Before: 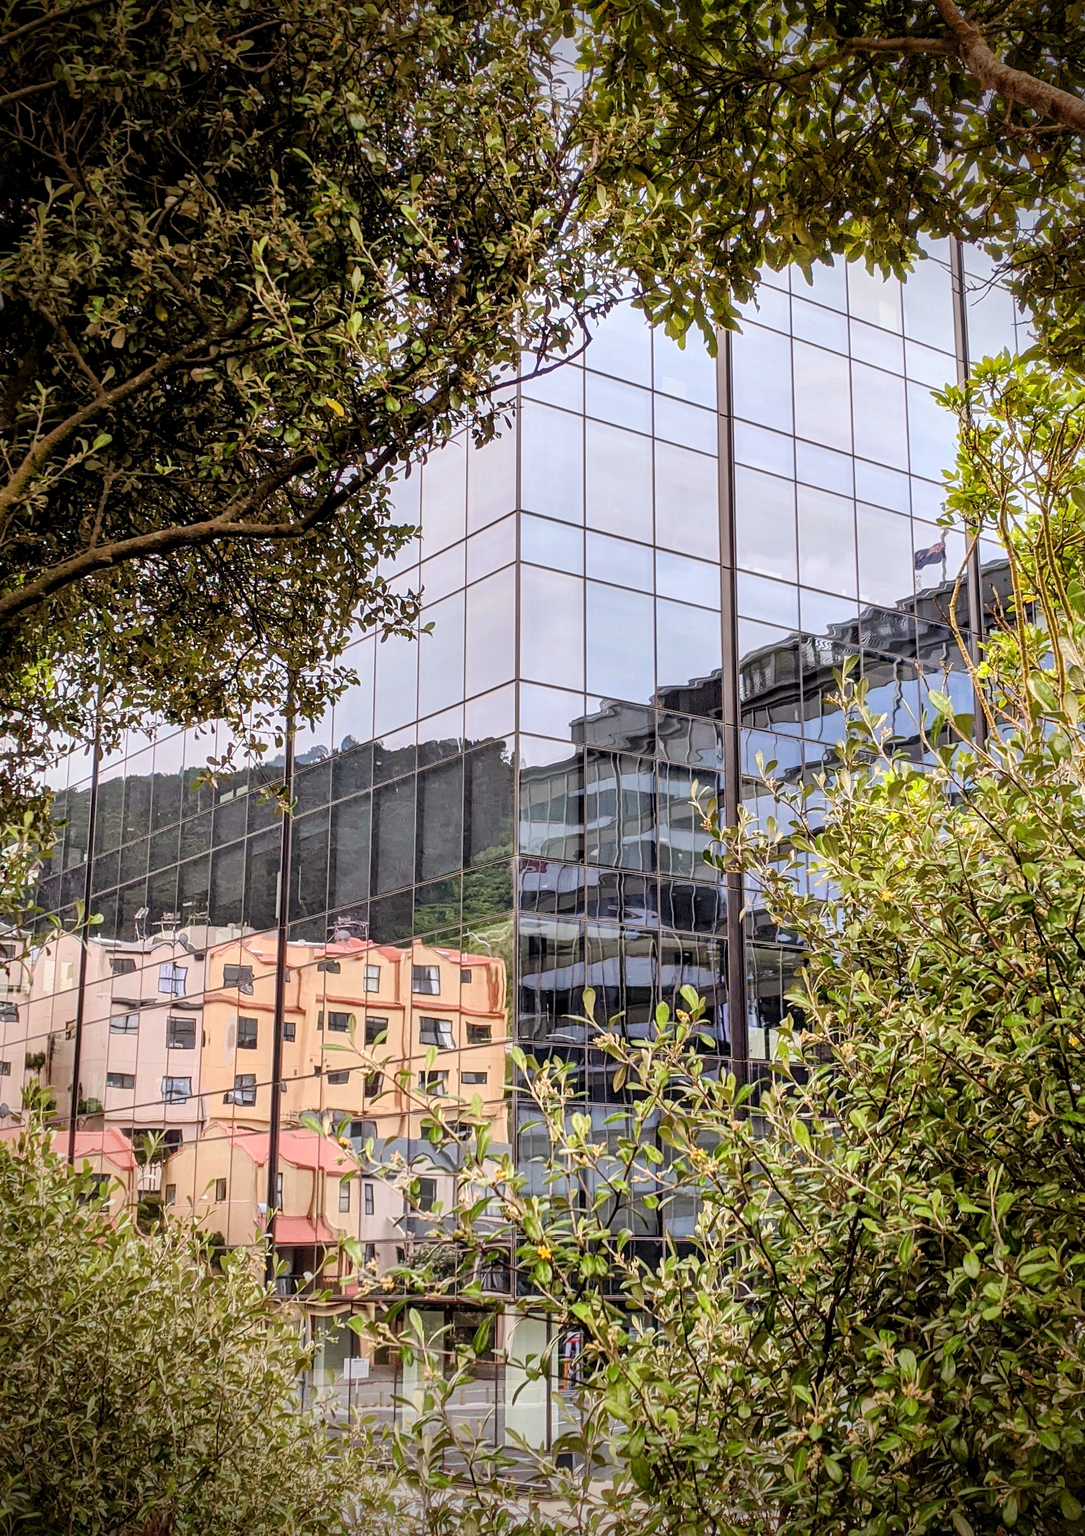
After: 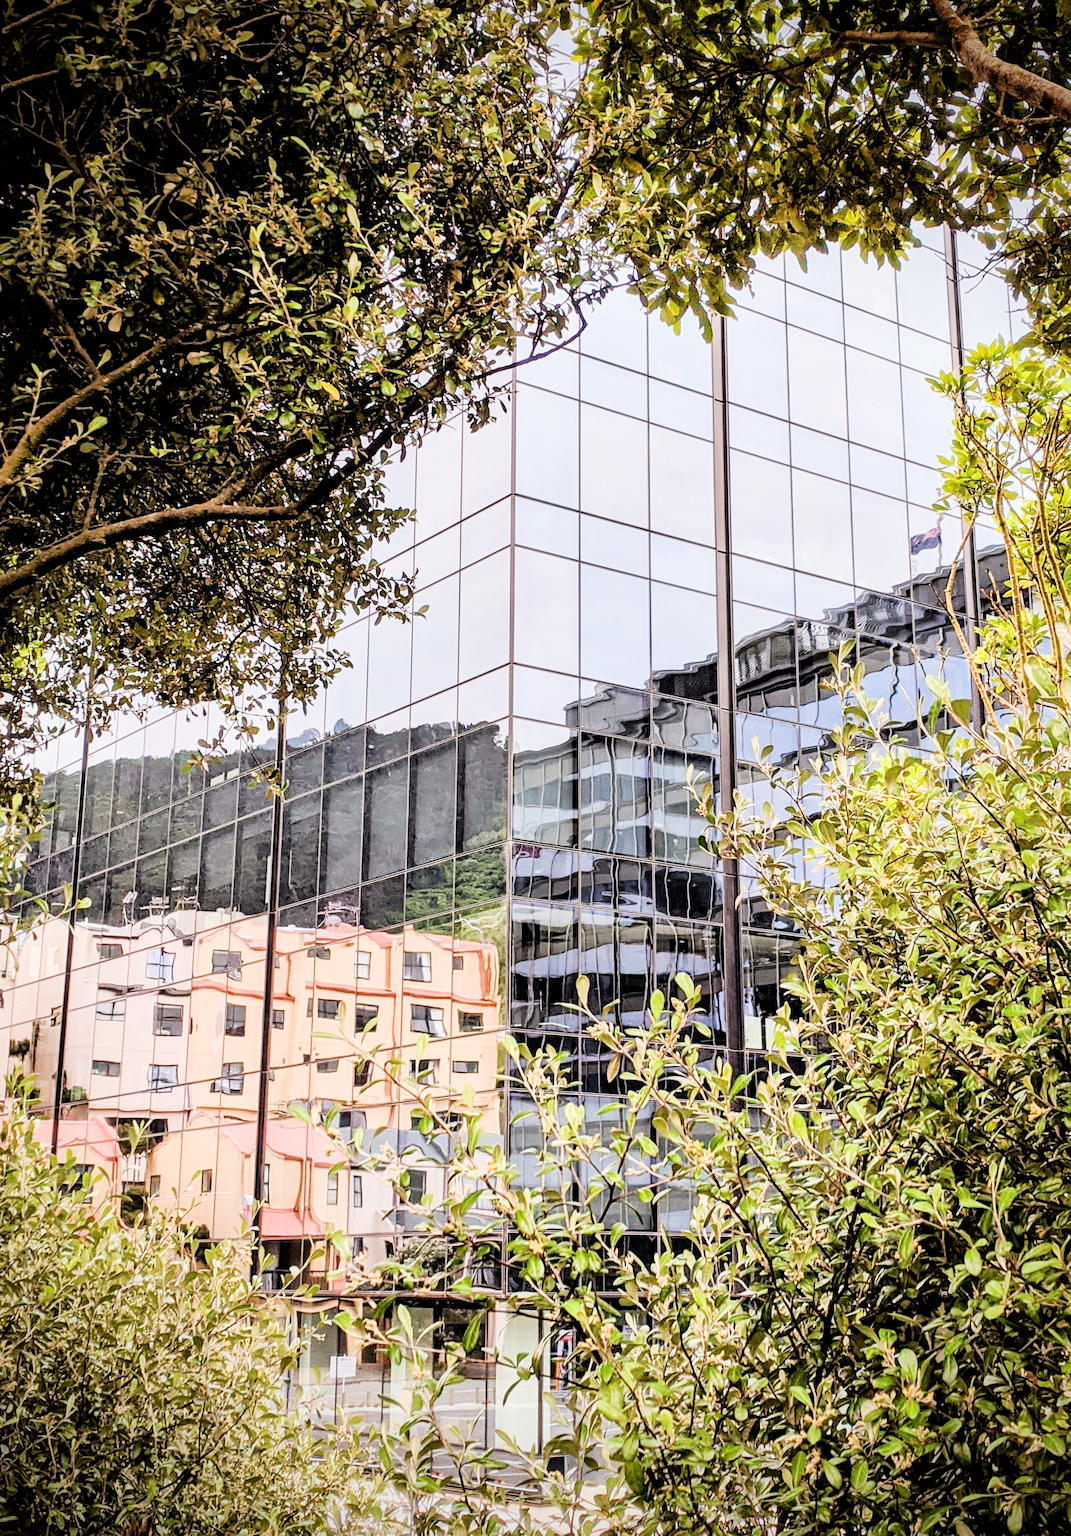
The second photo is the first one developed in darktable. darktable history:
filmic rgb: black relative exposure -5 EV, hardness 2.88, contrast 1.3, highlights saturation mix -30%
rotate and perspective: rotation 0.226°, lens shift (vertical) -0.042, crop left 0.023, crop right 0.982, crop top 0.006, crop bottom 0.994
exposure: exposure 1 EV, compensate highlight preservation false
